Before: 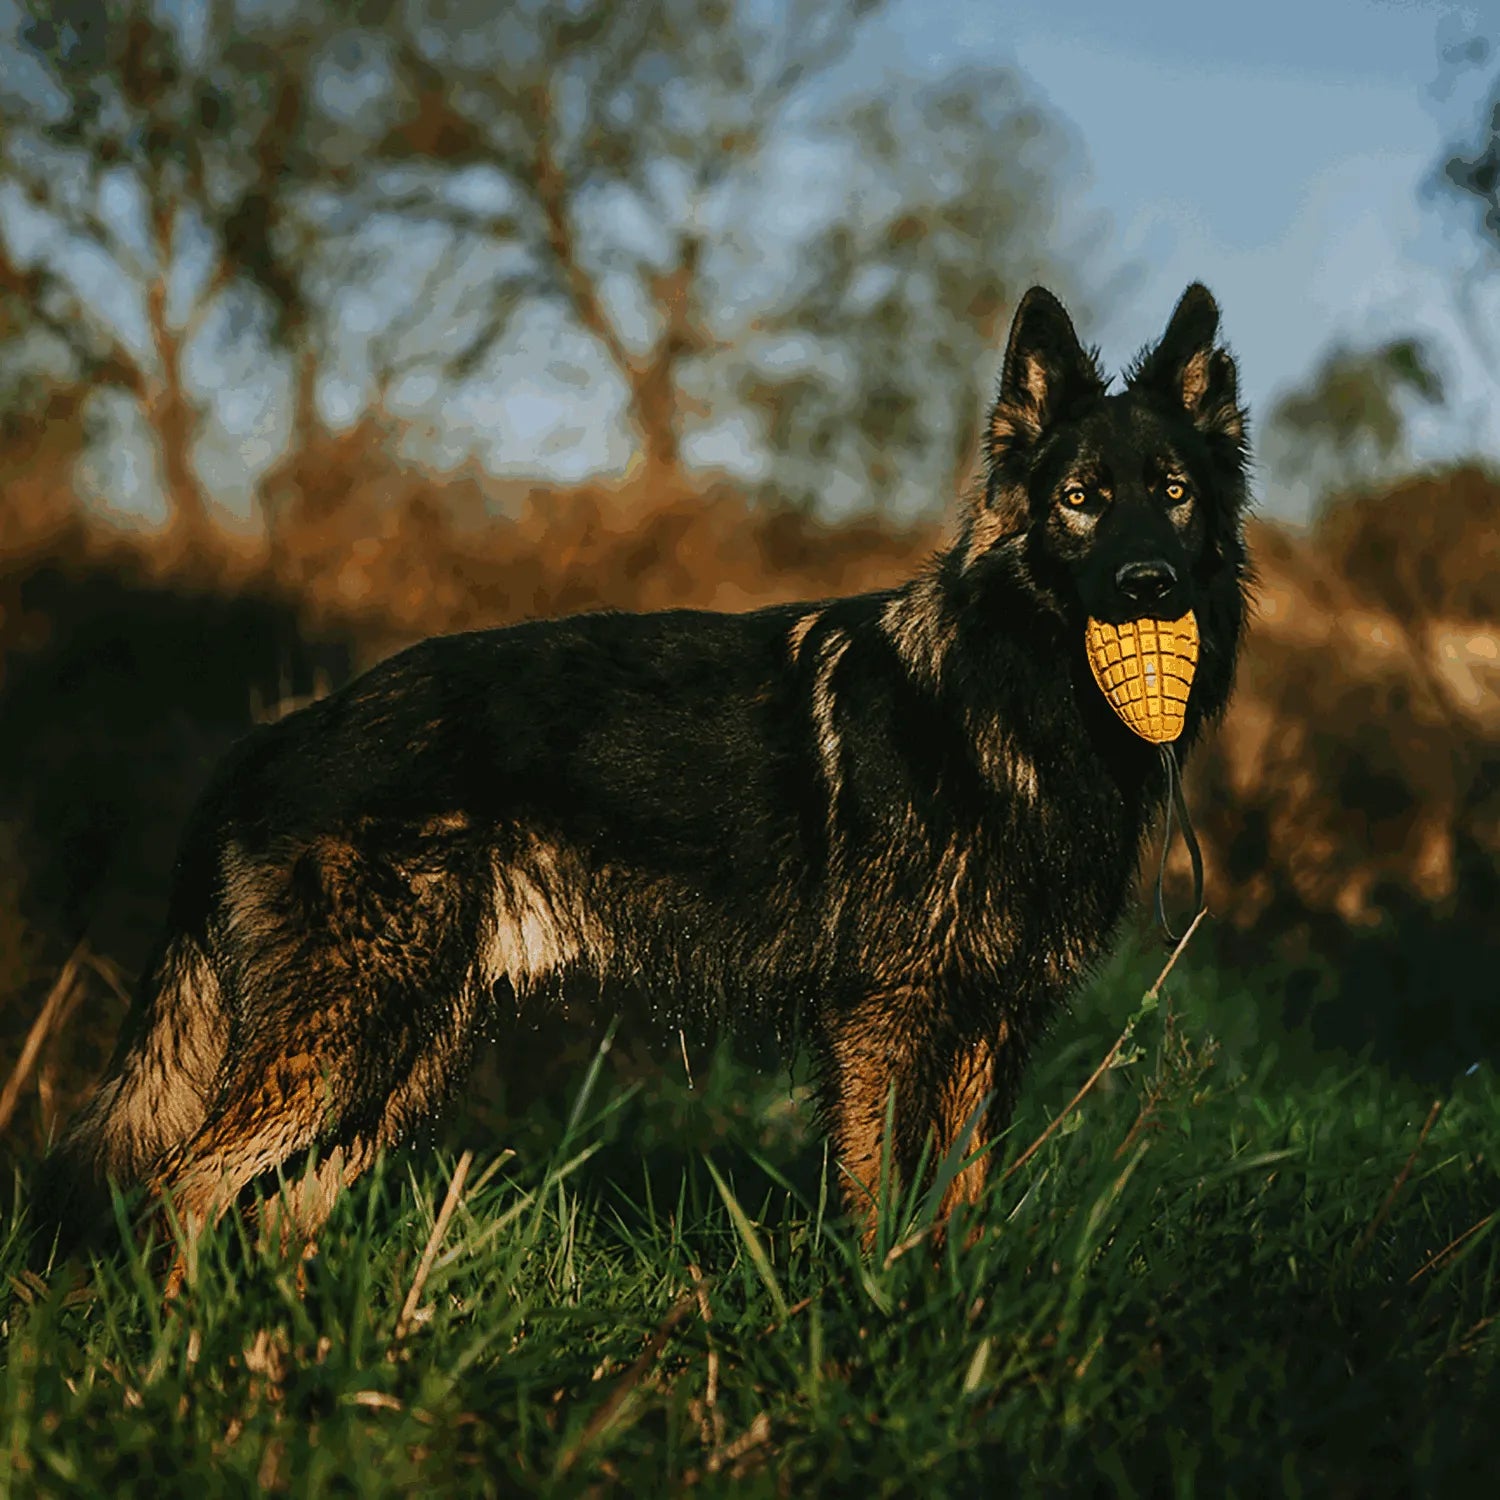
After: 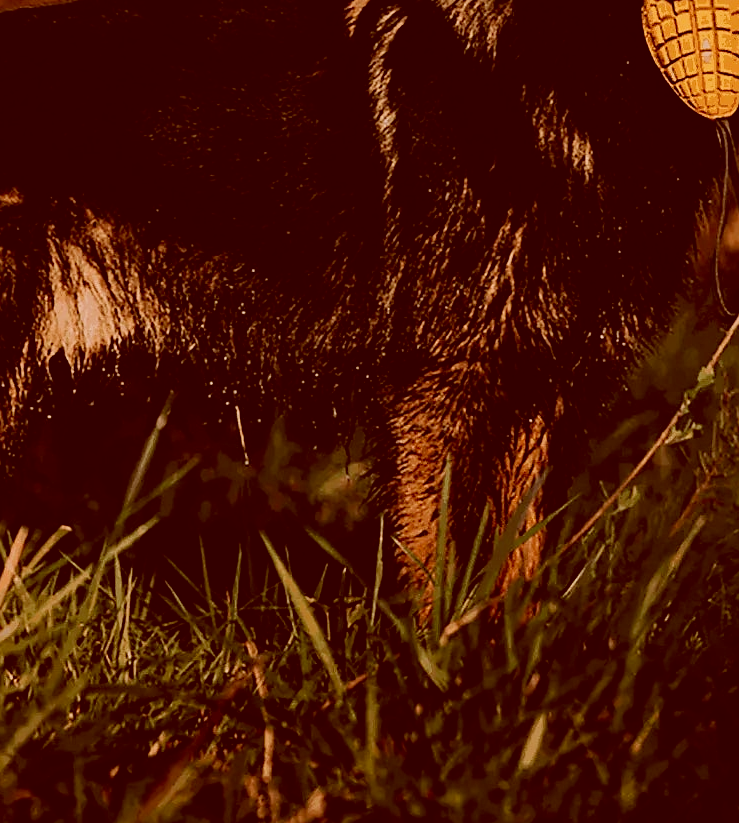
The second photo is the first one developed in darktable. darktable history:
filmic rgb: black relative exposure -7.65 EV, white relative exposure 4.56 EV, hardness 3.61, contrast 1.051, color science v6 (2022)
crop: left 29.607%, top 41.605%, right 21.081%, bottom 3.504%
sharpen: radius 1.549, amount 0.363, threshold 1.516
color correction: highlights a* 9.31, highlights b* 8.92, shadows a* 39.45, shadows b* 39.31, saturation 0.789
